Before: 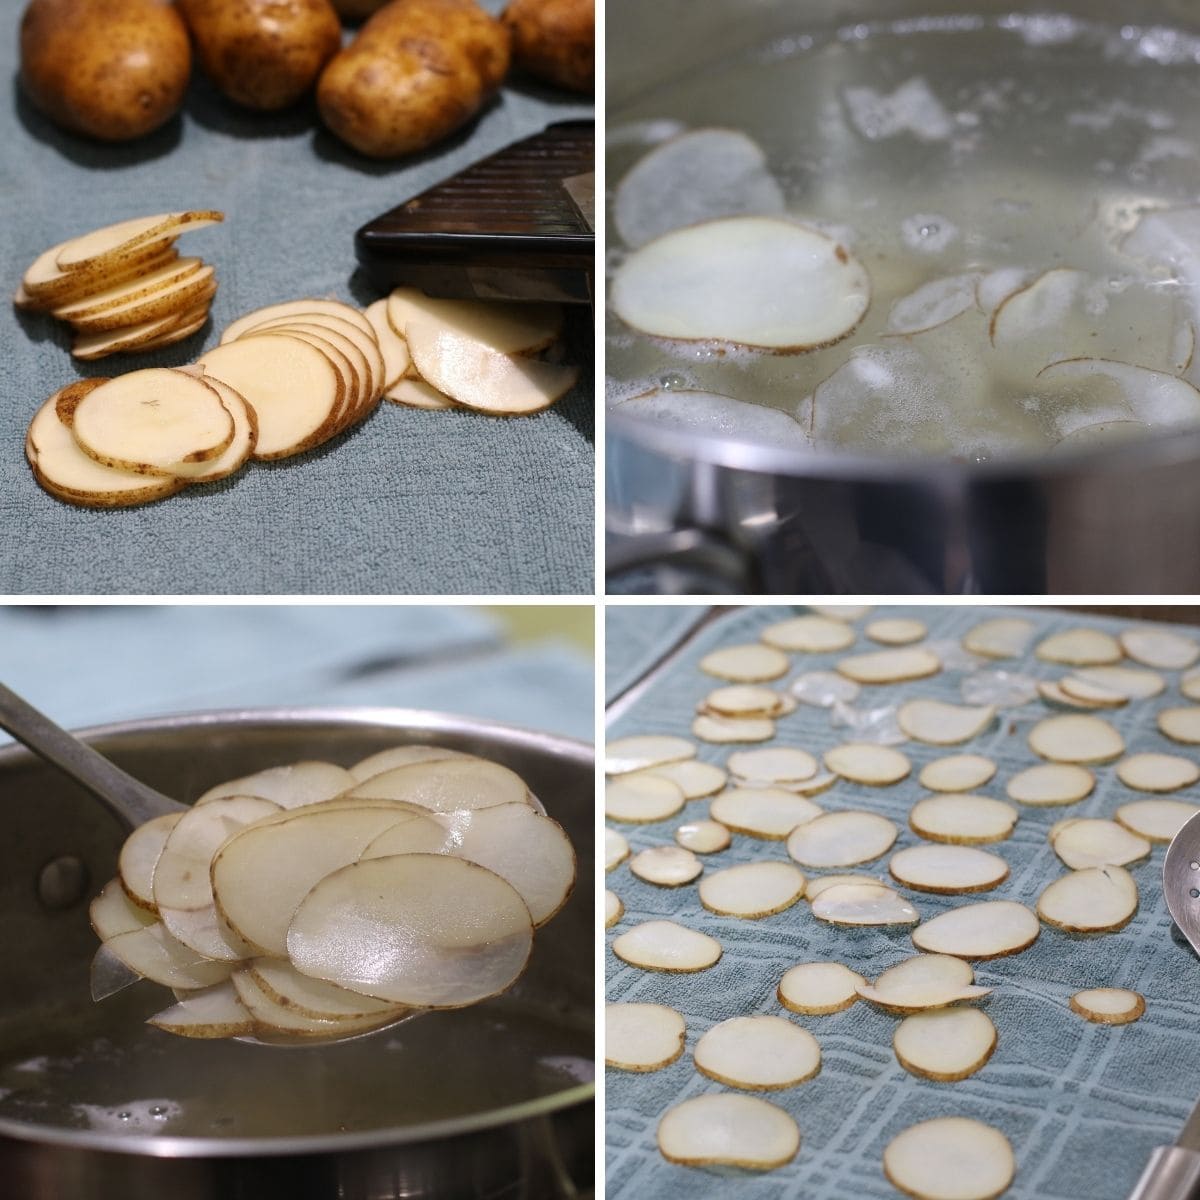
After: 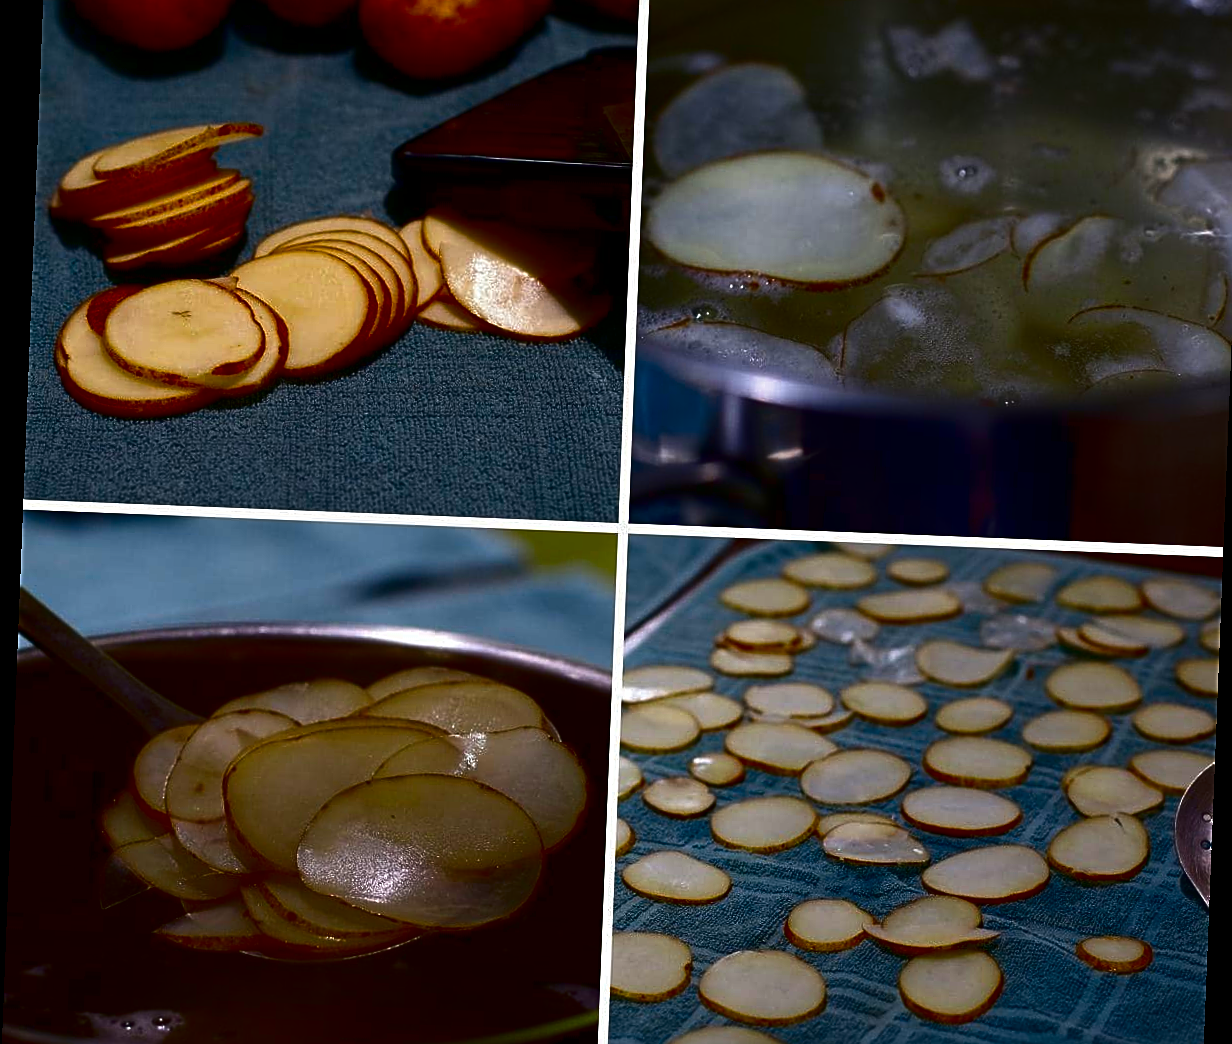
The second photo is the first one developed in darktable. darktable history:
contrast brightness saturation: brightness -1, saturation 1
crop: top 7.625%, bottom 8.027%
exposure: black level correction 0, compensate exposure bias true, compensate highlight preservation false
rotate and perspective: rotation 2.27°, automatic cropping off
sharpen: on, module defaults
